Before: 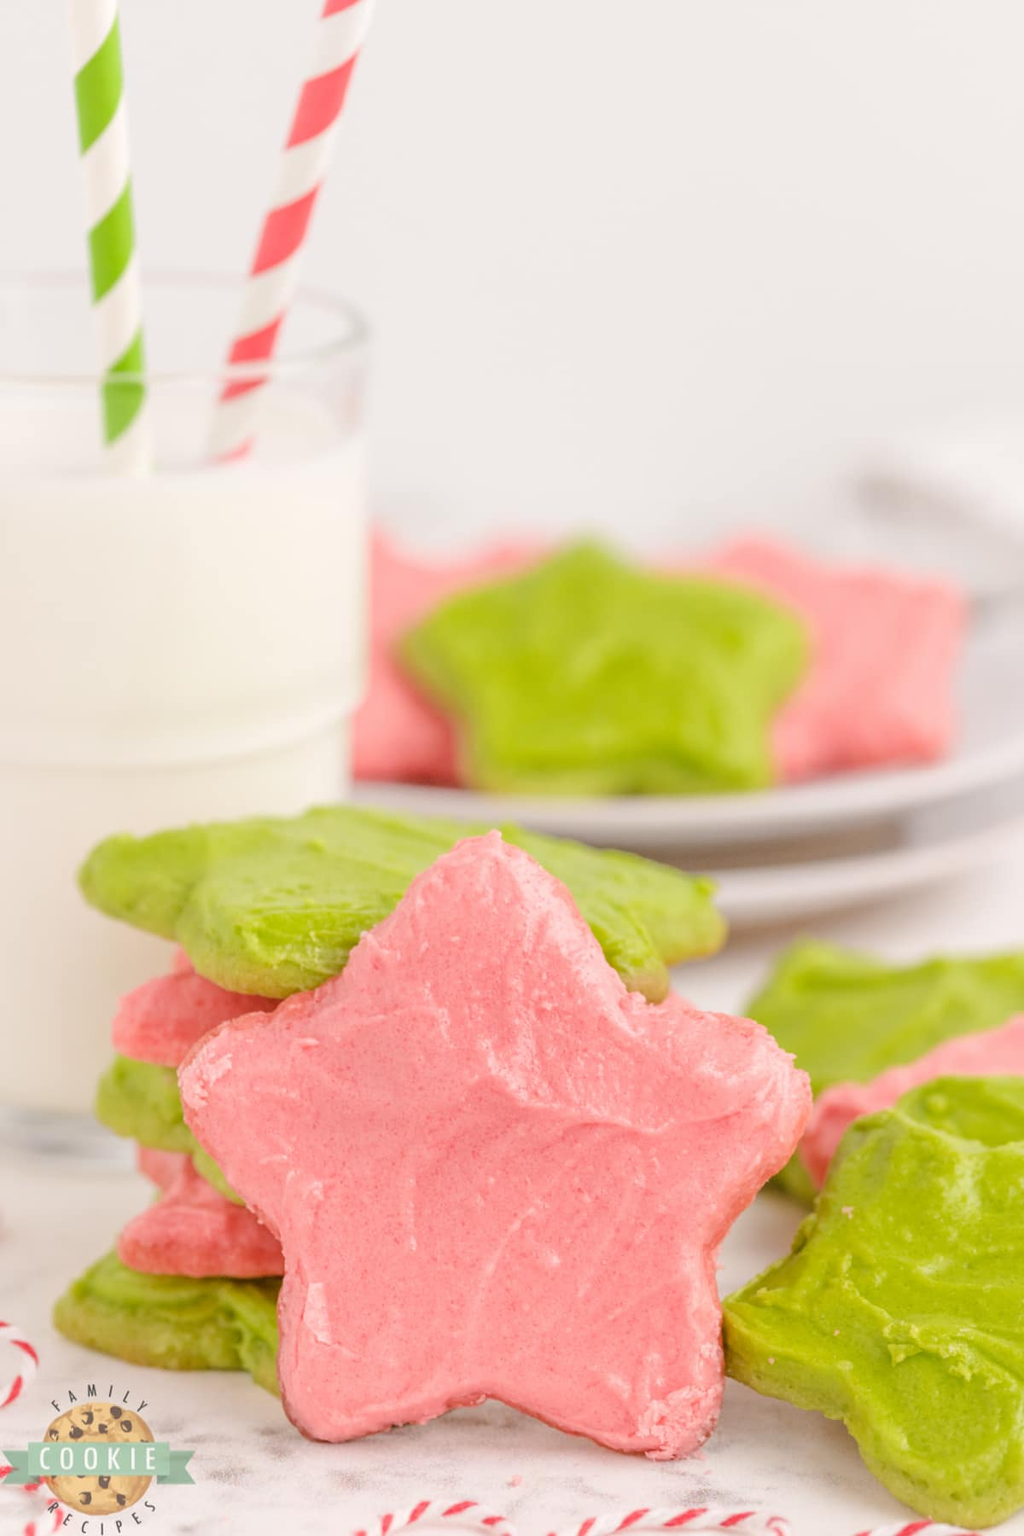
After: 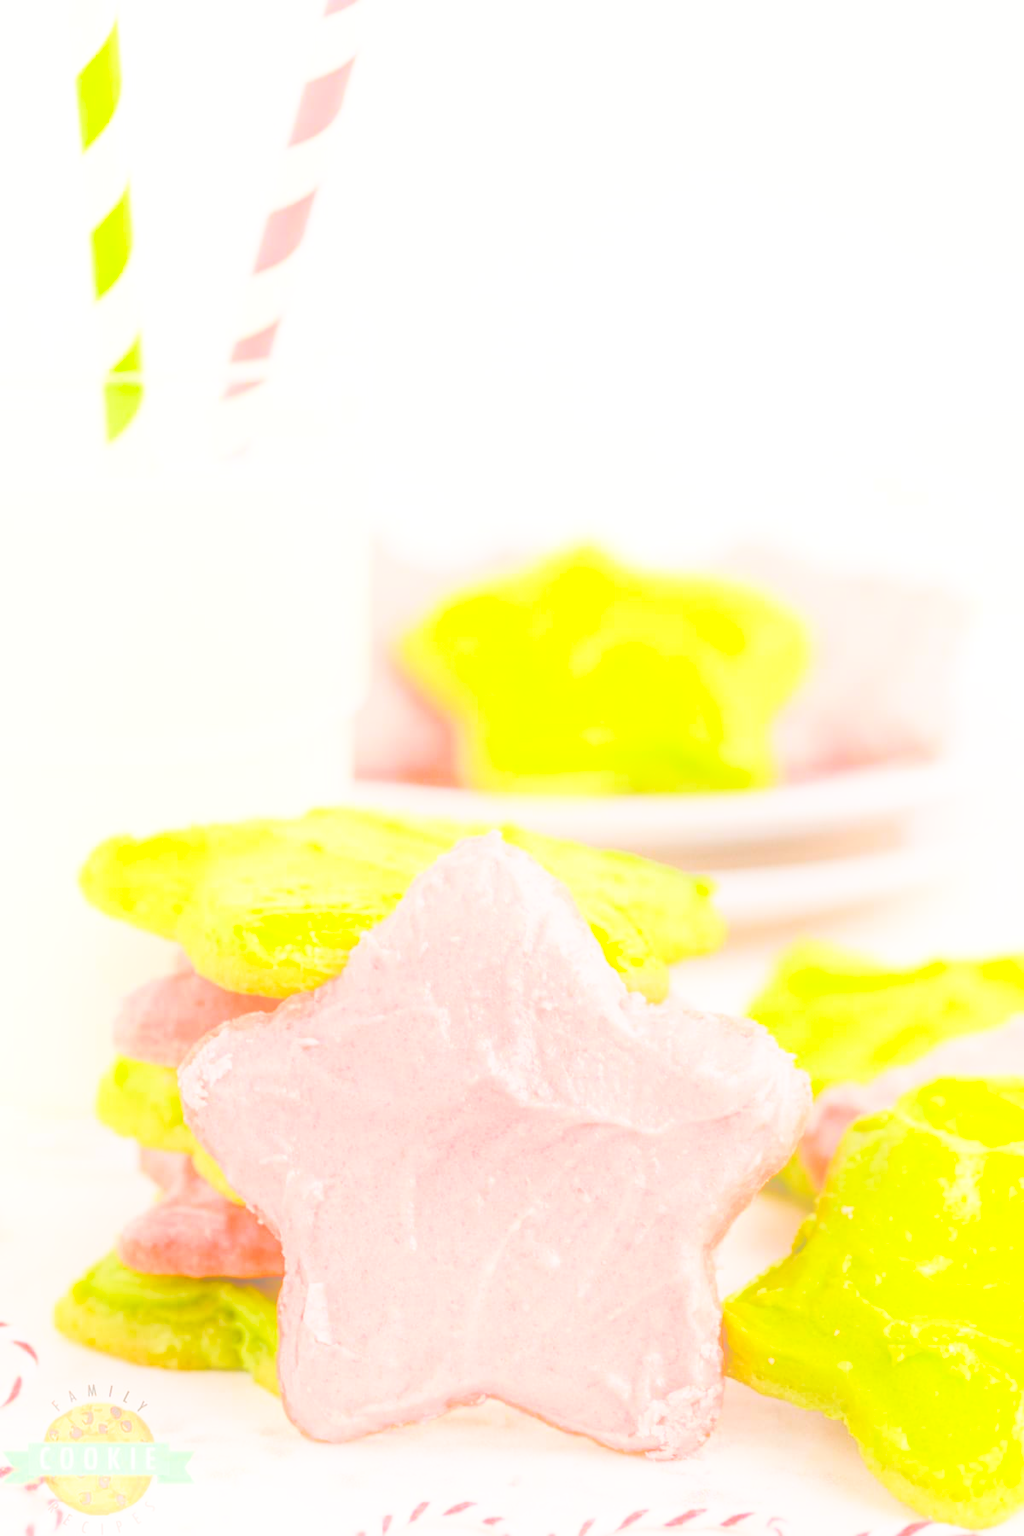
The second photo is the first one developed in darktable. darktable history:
shadows and highlights: low approximation 0.01, soften with gaussian
bloom: on, module defaults
base curve: curves: ch0 [(0, 0) (0.028, 0.03) (0.121, 0.232) (0.46, 0.748) (0.859, 0.968) (1, 1)], preserve colors none
